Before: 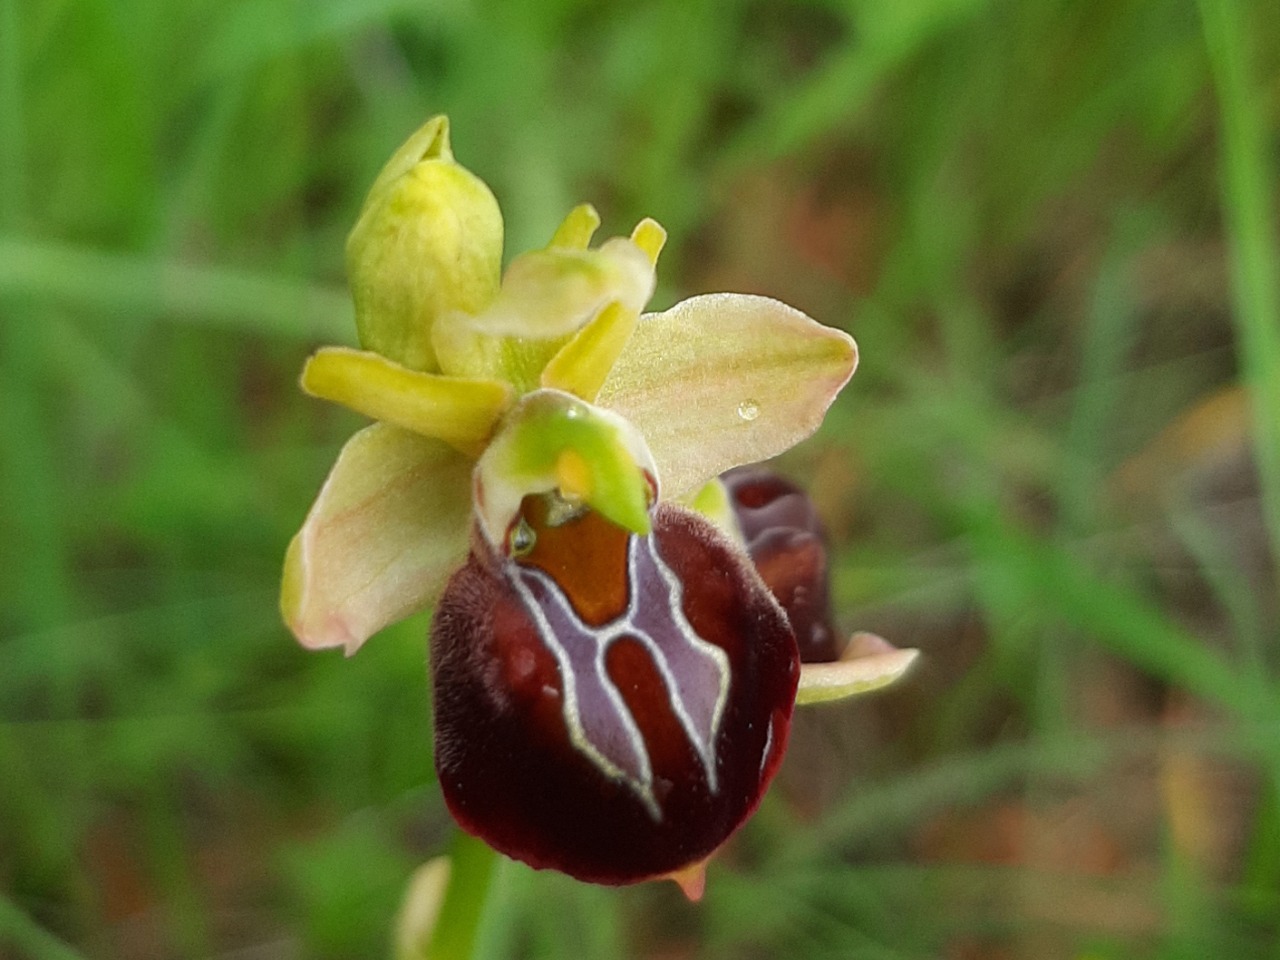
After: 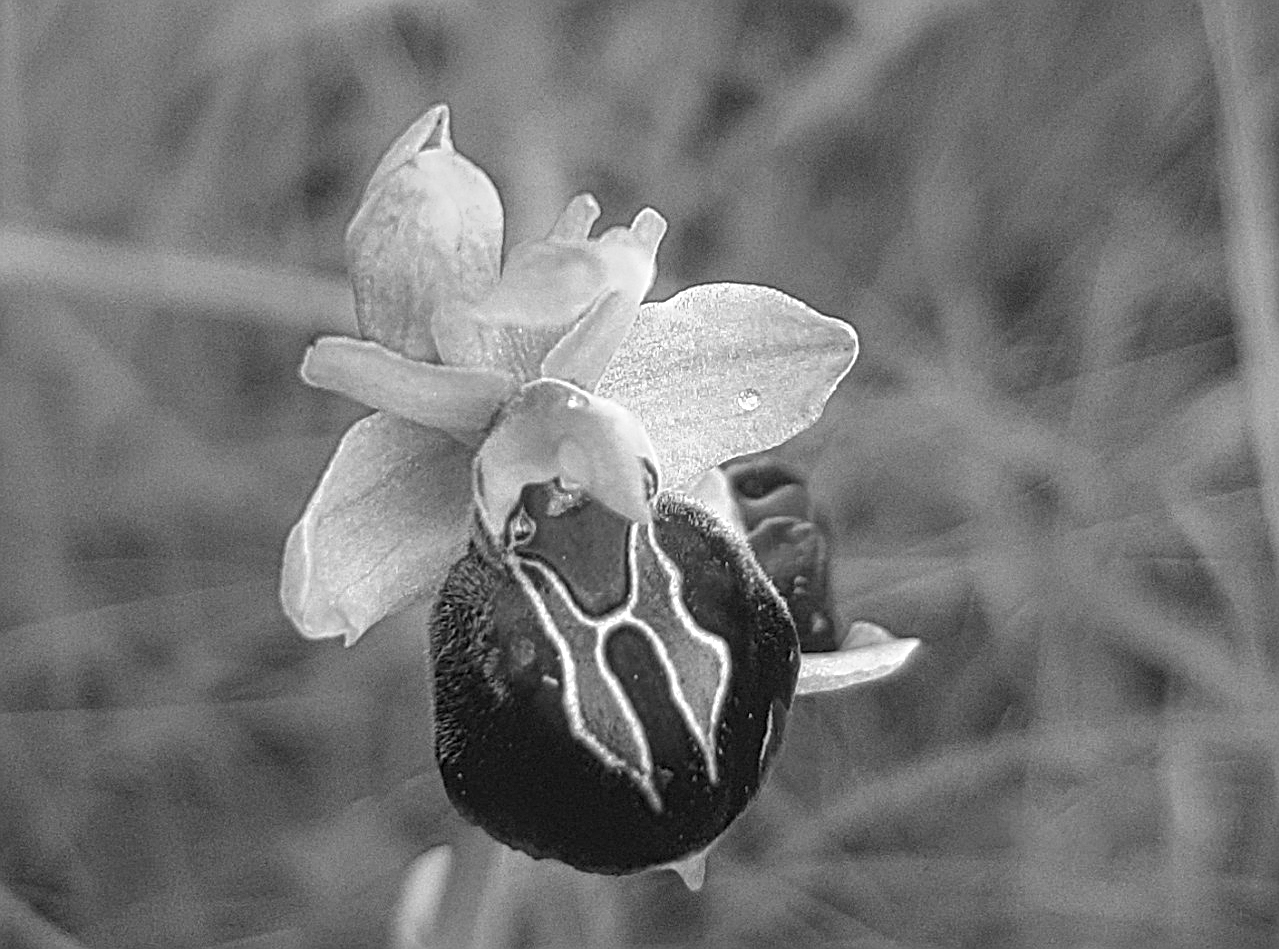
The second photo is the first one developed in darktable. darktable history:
tone curve: curves: ch0 [(0, 0.068) (1, 0.961)], color space Lab, linked channels, preserve colors none
crop: top 1.049%, right 0.001%
exposure: exposure 0.74 EV, compensate highlight preservation false
color balance rgb: perceptual saturation grading › global saturation 35%, perceptual saturation grading › highlights -25%, perceptual saturation grading › shadows 25%, global vibrance 10%
monochrome: a 14.95, b -89.96
local contrast: mode bilateral grid, contrast 20, coarseness 3, detail 300%, midtone range 0.2
